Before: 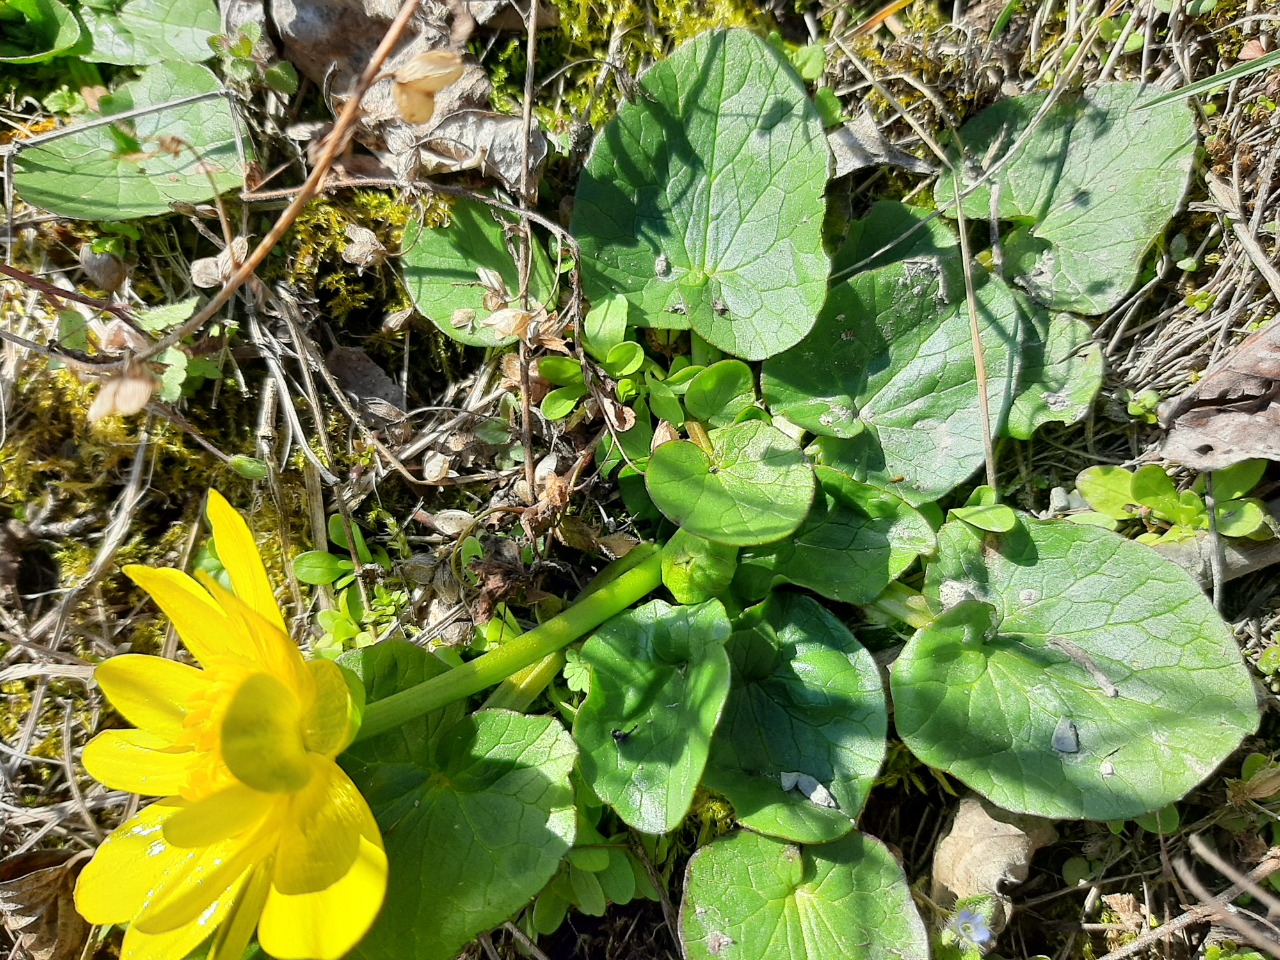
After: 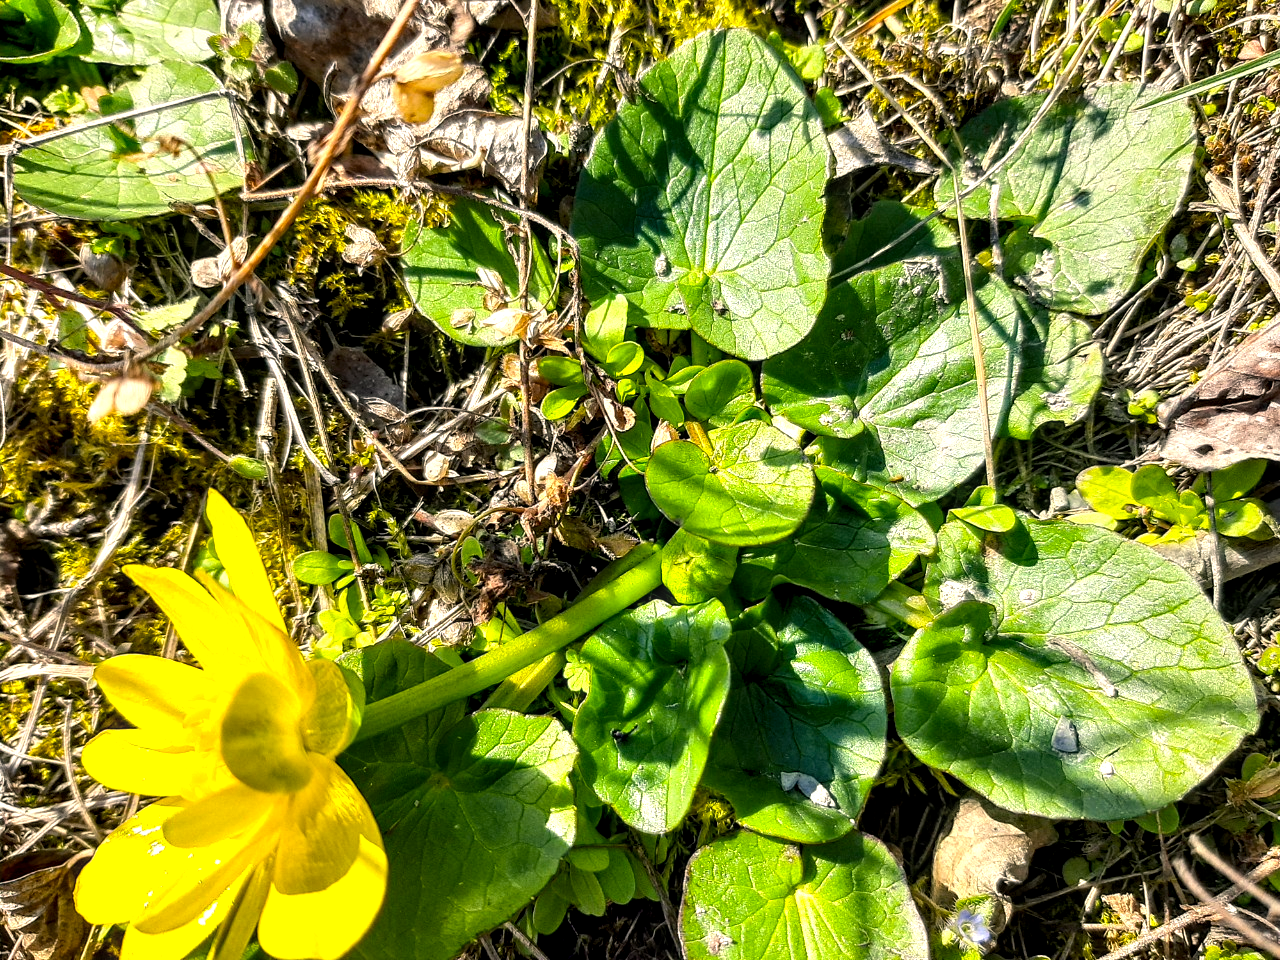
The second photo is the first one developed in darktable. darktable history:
color balance rgb: highlights gain › chroma 3.171%, highlights gain › hue 57.24°, perceptual saturation grading › global saturation 29.485%, perceptual brilliance grading › highlights 13.933%, perceptual brilliance grading › shadows -18.665%, global vibrance 9.282%
local contrast: detail 150%
